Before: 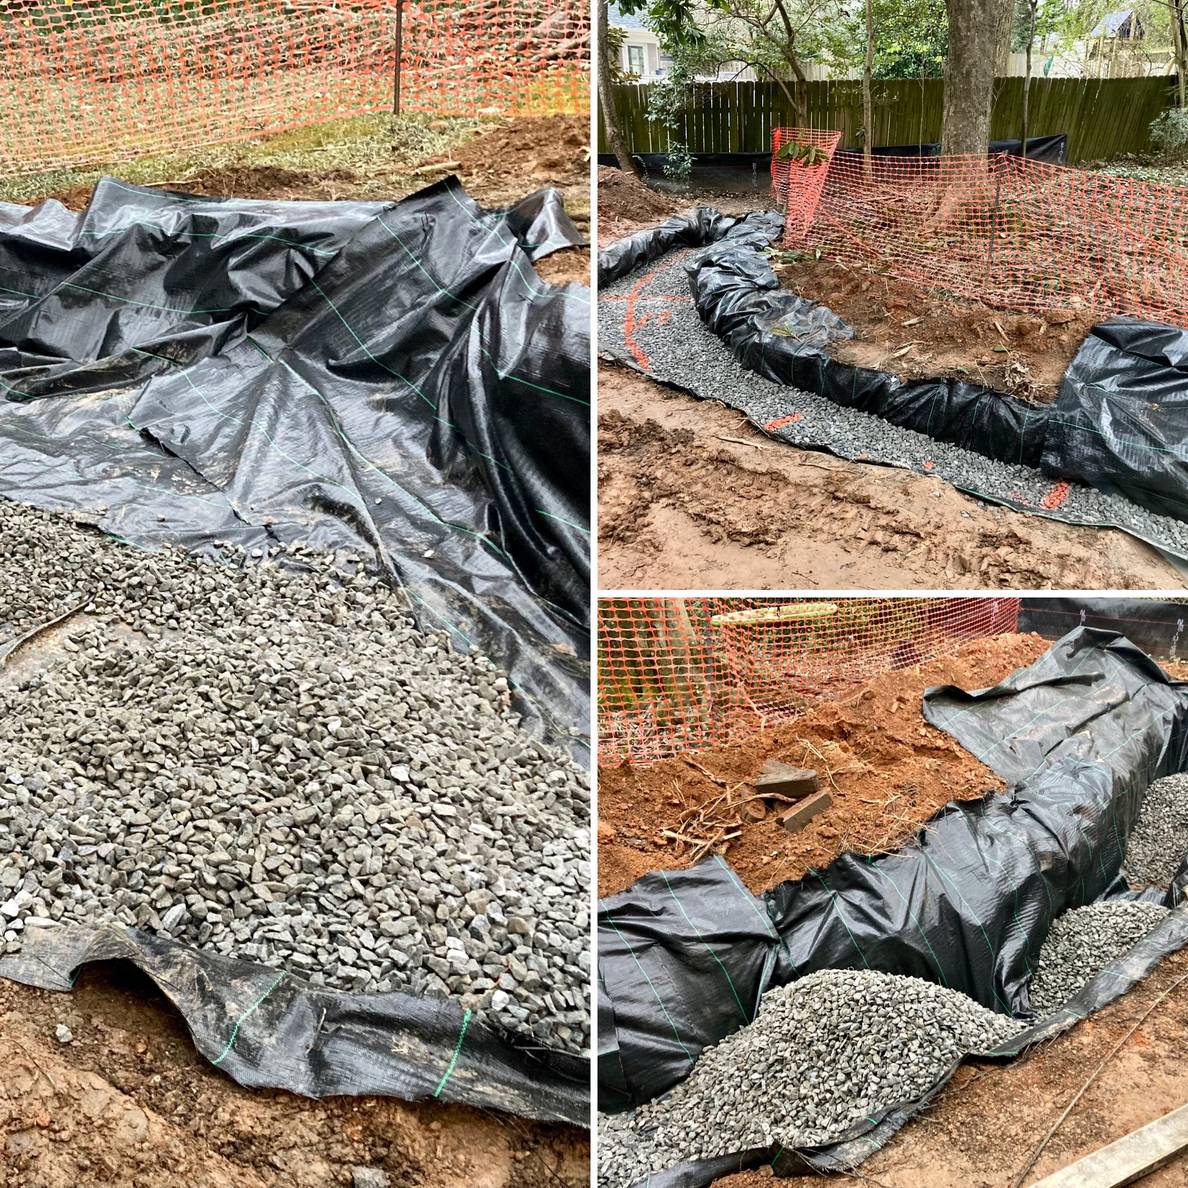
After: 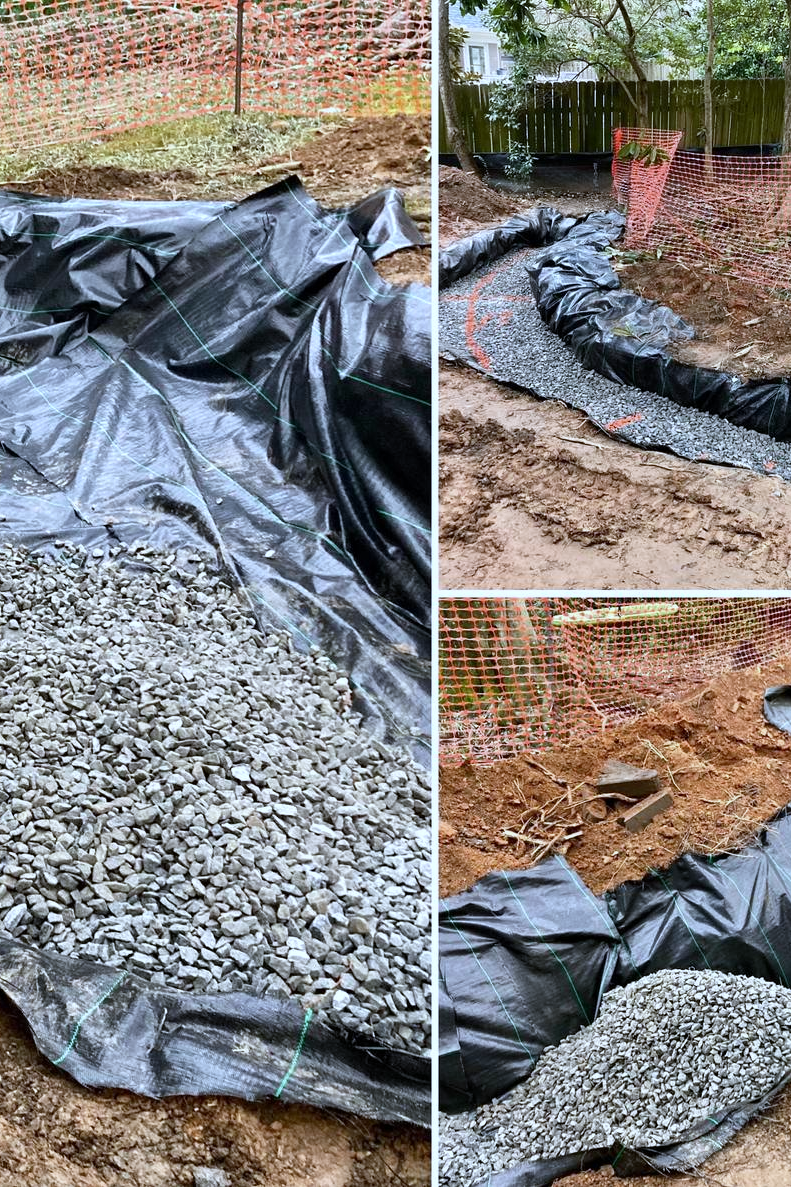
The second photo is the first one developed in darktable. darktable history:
white balance: red 0.926, green 1.003, blue 1.133
crop and rotate: left 13.409%, right 19.924%
